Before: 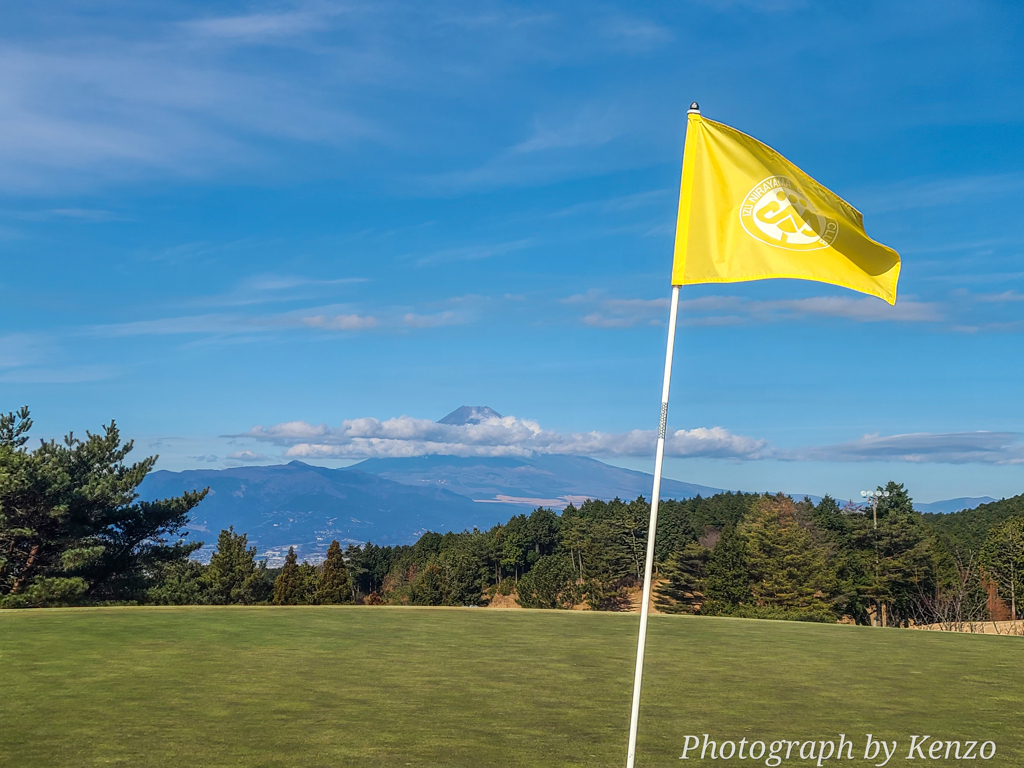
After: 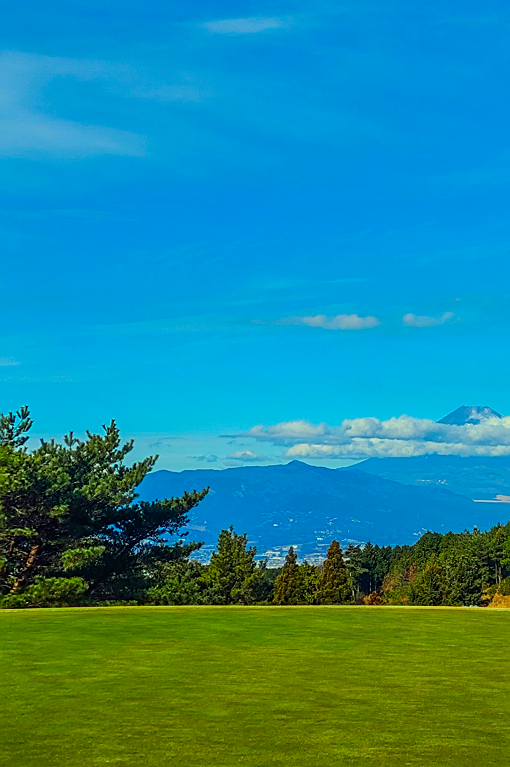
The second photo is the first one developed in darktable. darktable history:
shadows and highlights: radius 107.66, shadows 23.35, highlights -58.2, low approximation 0.01, soften with gaussian
crop and rotate: left 0.018%, top 0%, right 50.105%
sharpen: on, module defaults
color correction: highlights a* -10.86, highlights b* 9.93, saturation 1.72
tone equalizer: on, module defaults
contrast brightness saturation: saturation -0.06
